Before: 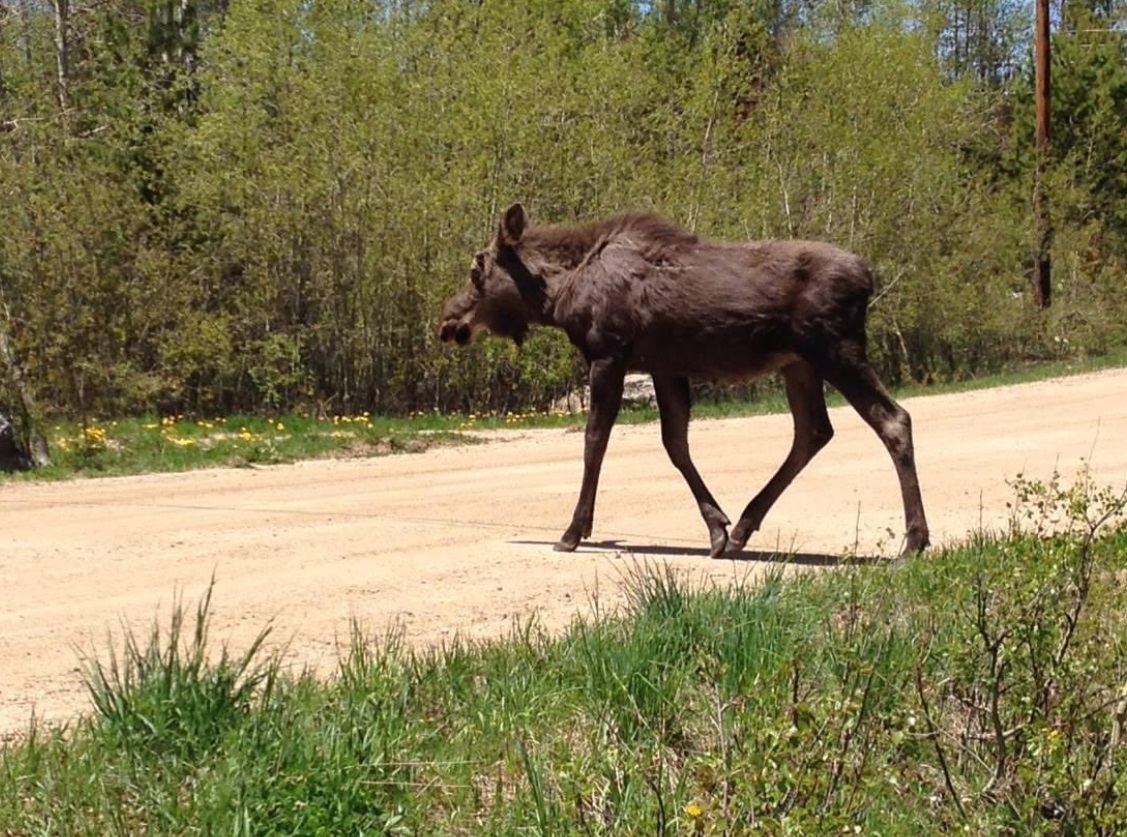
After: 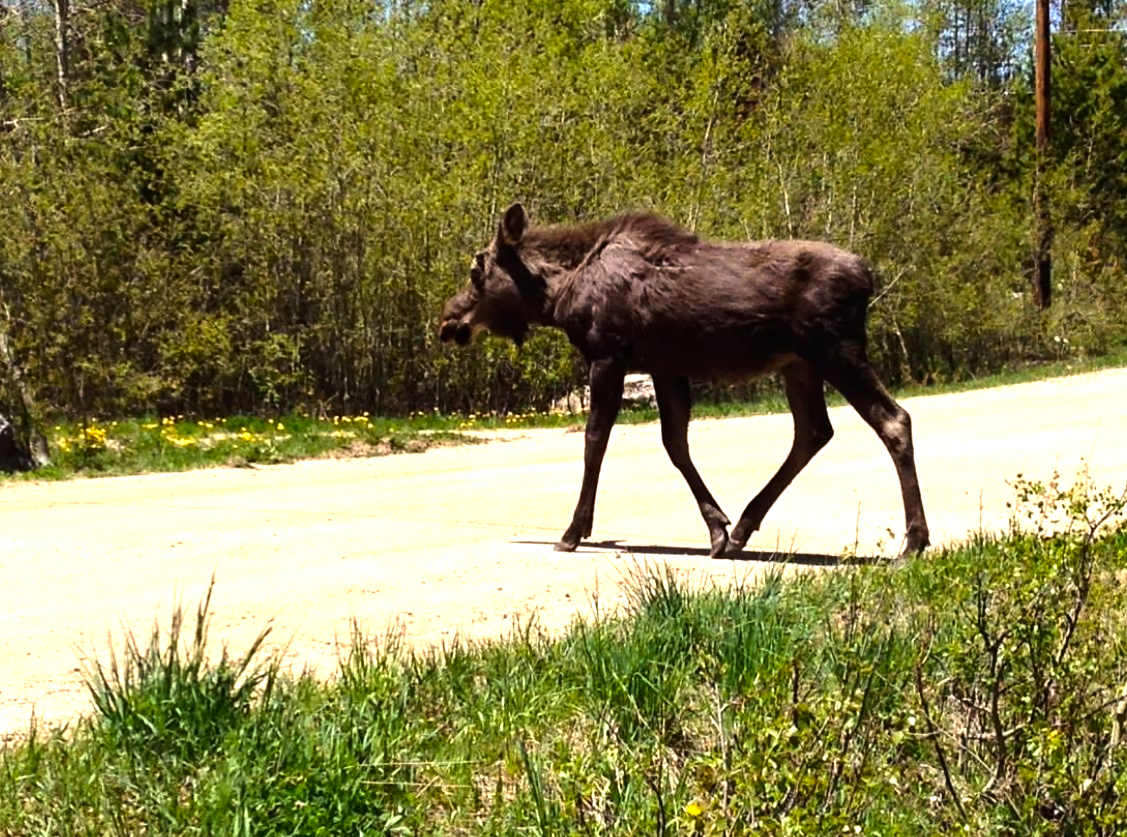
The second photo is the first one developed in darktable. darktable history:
color balance rgb: perceptual saturation grading › global saturation 20%, global vibrance 20%
tone equalizer: -8 EV -1.08 EV, -7 EV -1.01 EV, -6 EV -0.867 EV, -5 EV -0.578 EV, -3 EV 0.578 EV, -2 EV 0.867 EV, -1 EV 1.01 EV, +0 EV 1.08 EV, edges refinement/feathering 500, mask exposure compensation -1.57 EV, preserve details no
exposure: exposure -0.072 EV, compensate highlight preservation false
